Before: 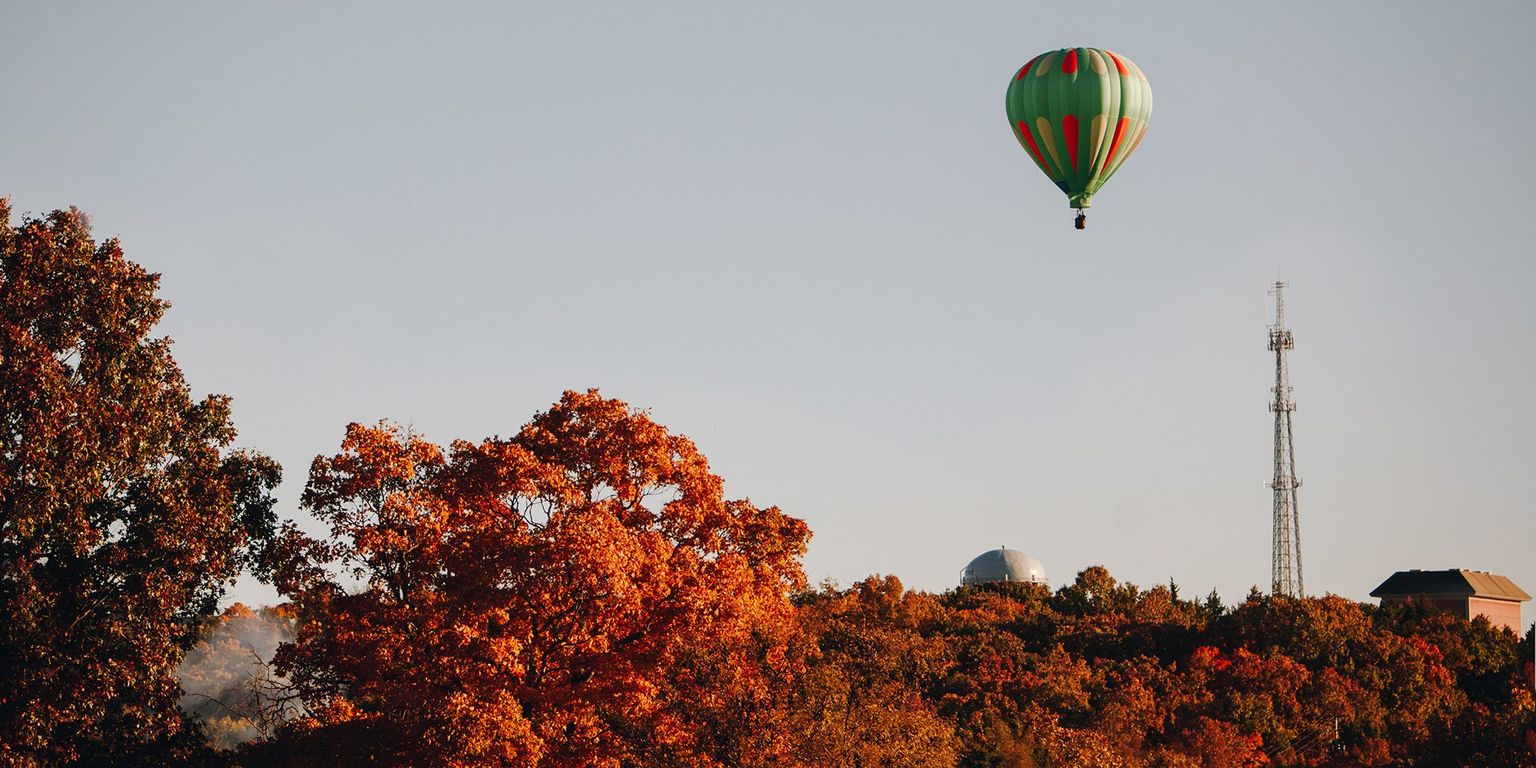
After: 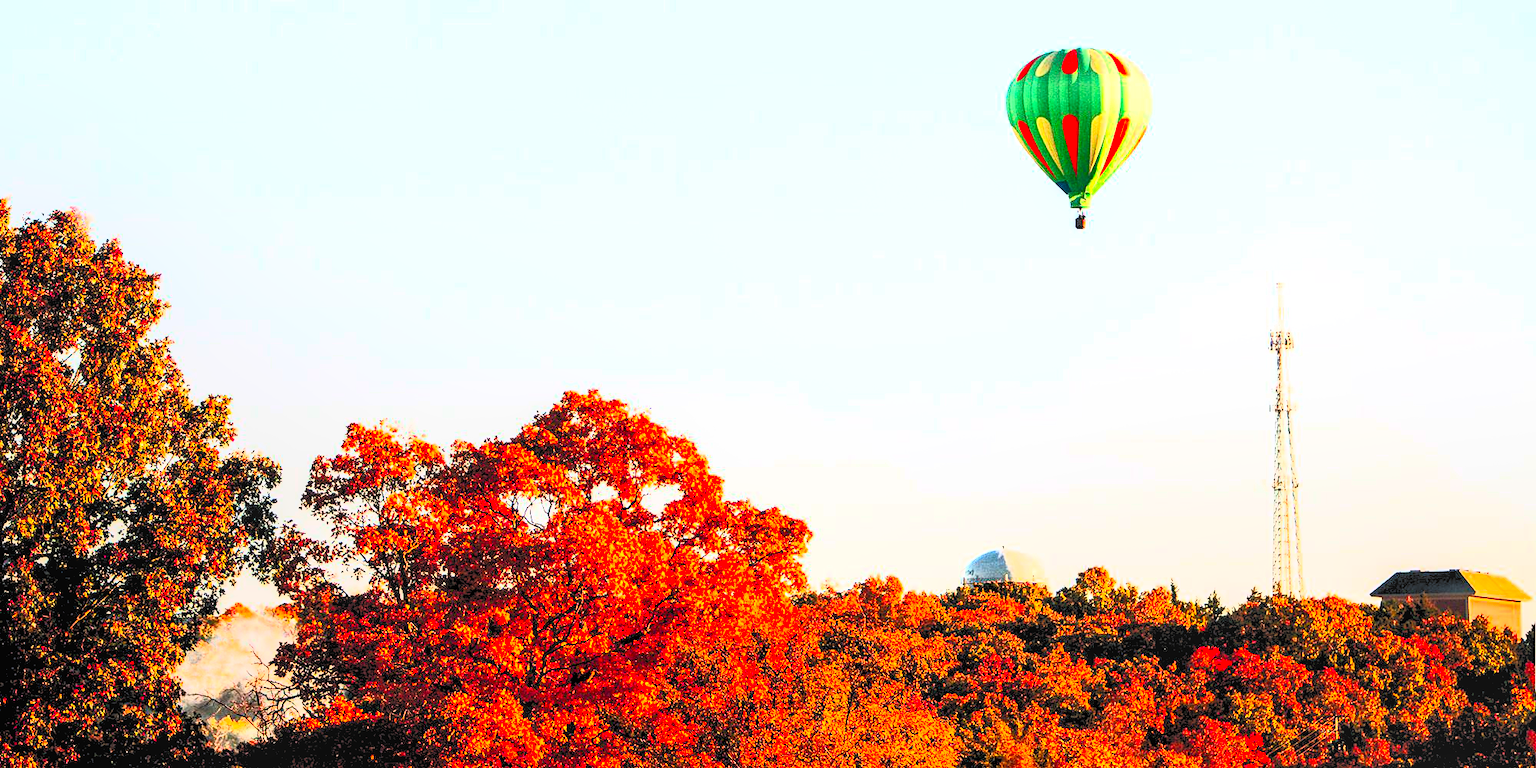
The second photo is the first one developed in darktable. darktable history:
rgb levels: levels [[0.013, 0.434, 0.89], [0, 0.5, 1], [0, 0.5, 1]]
local contrast: on, module defaults
exposure: exposure 1 EV, compensate highlight preservation false
contrast brightness saturation: contrast 1, brightness 1, saturation 1
